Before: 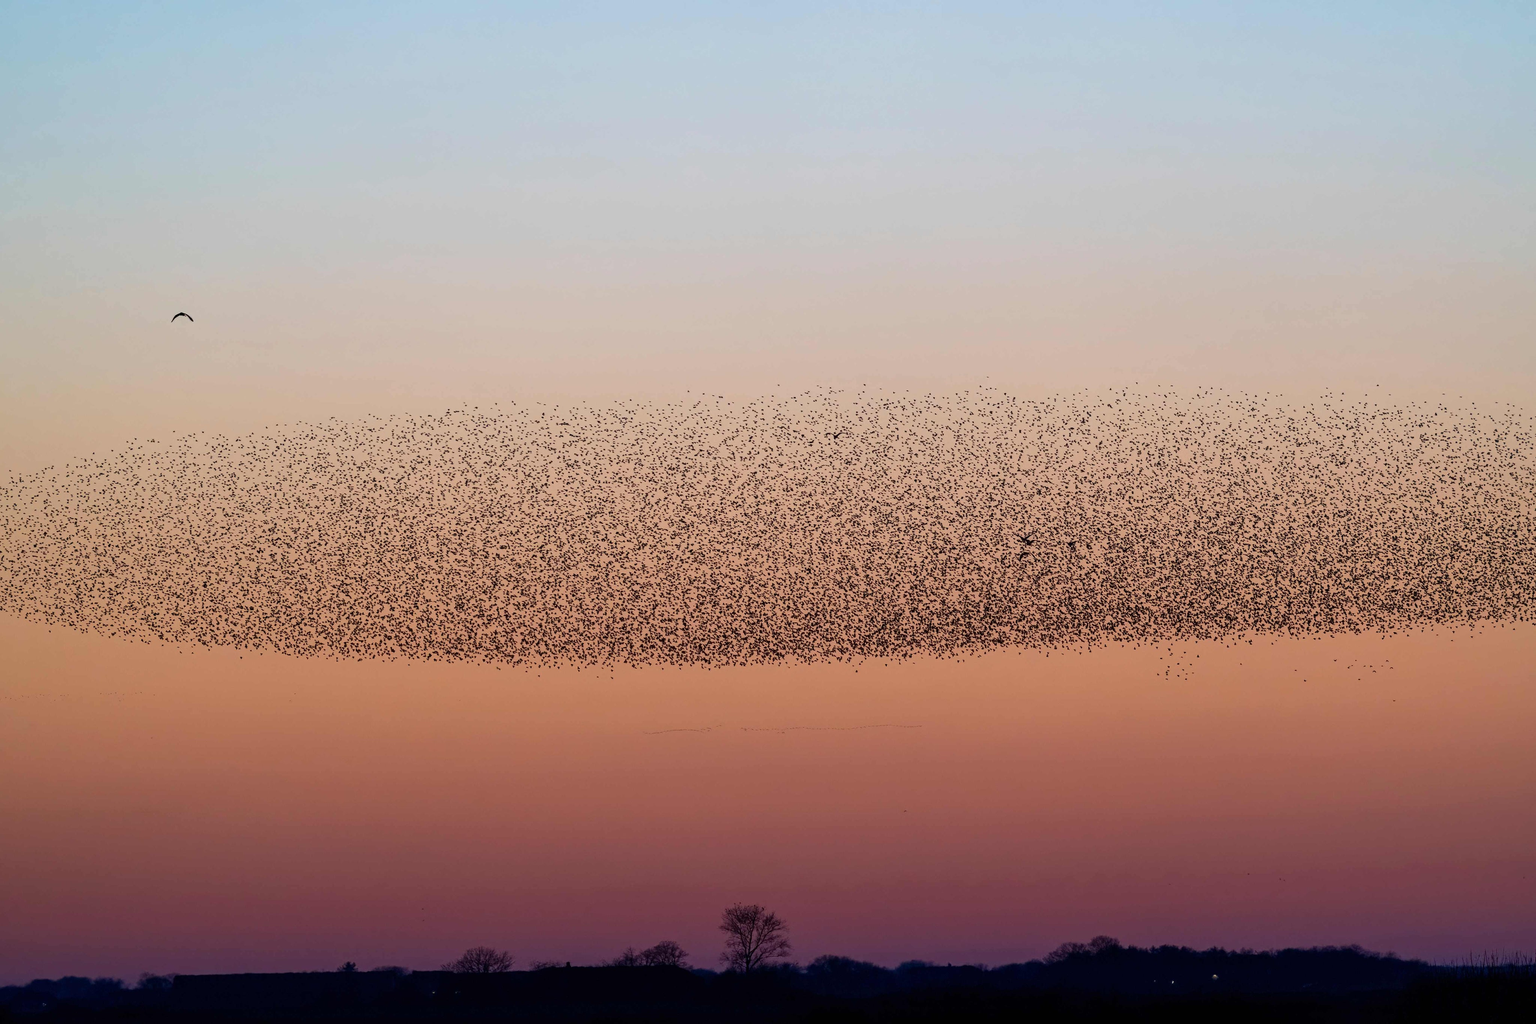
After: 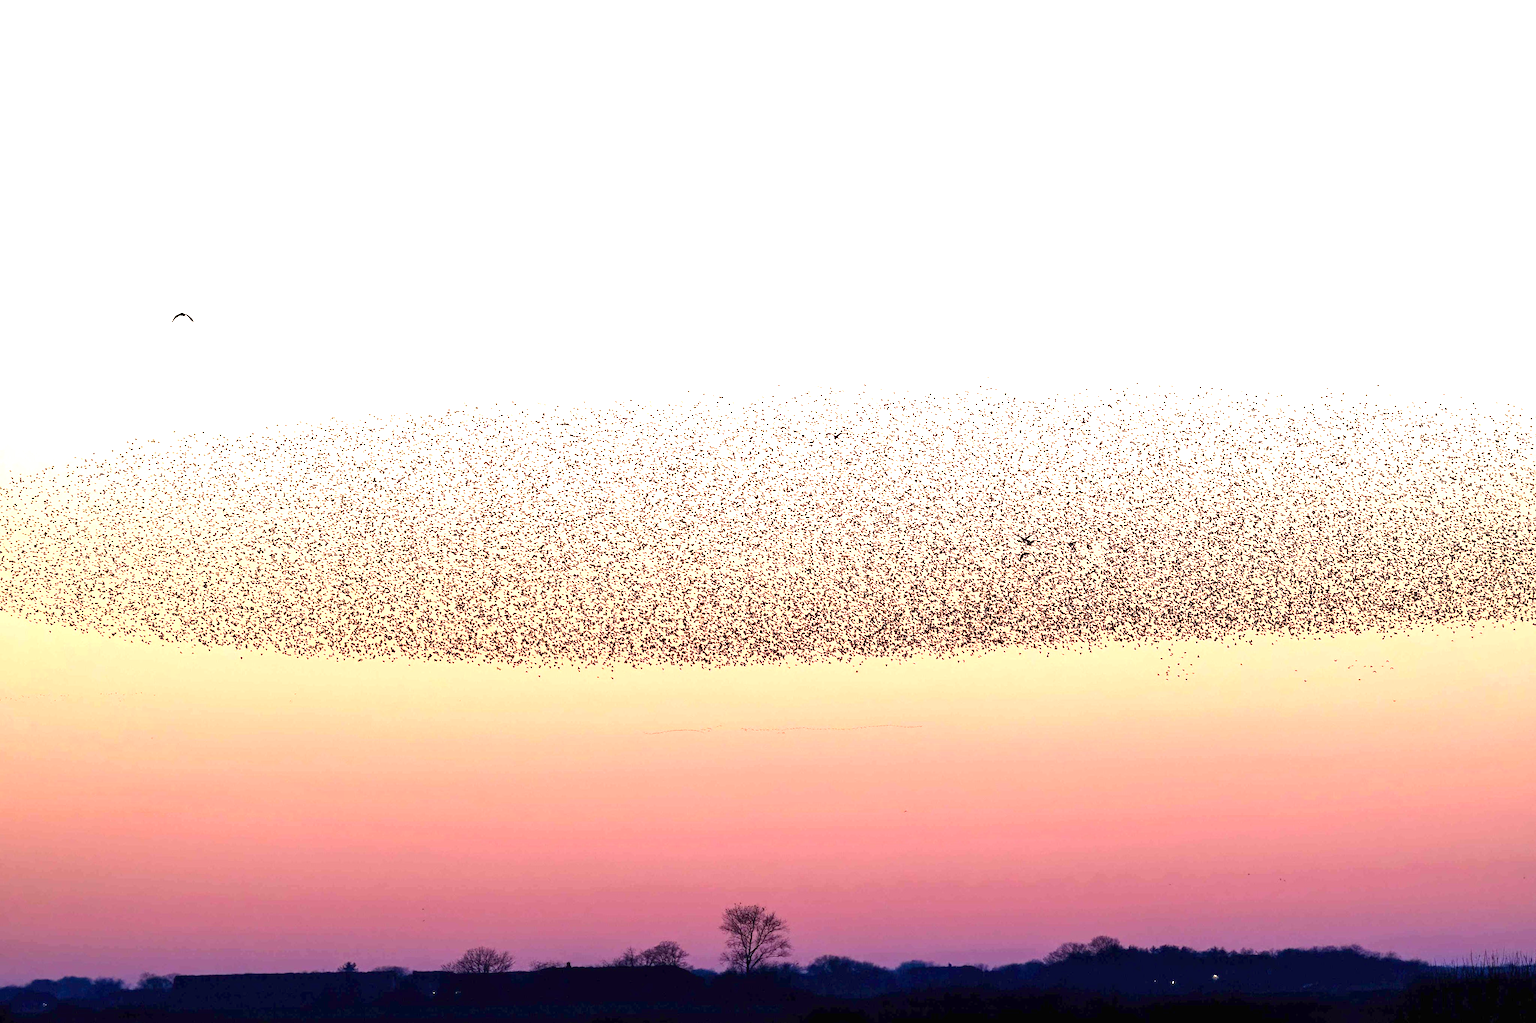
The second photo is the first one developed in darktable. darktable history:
exposure: exposure 1.992 EV, compensate highlight preservation false
